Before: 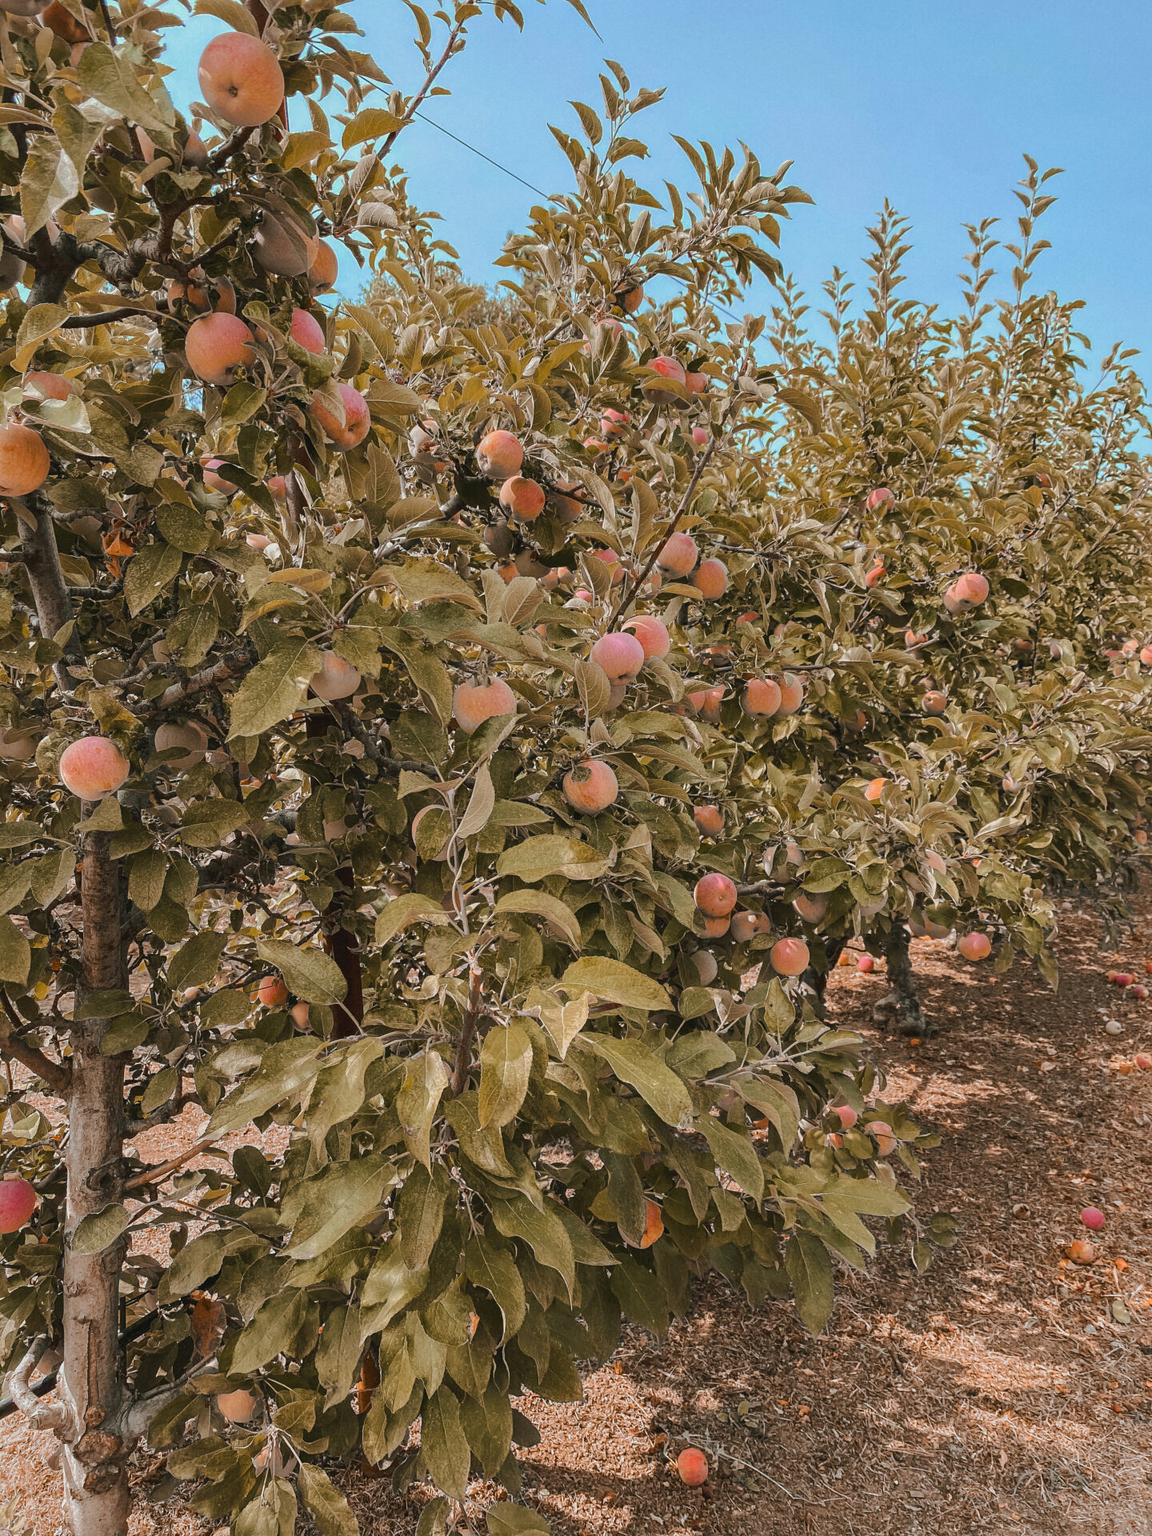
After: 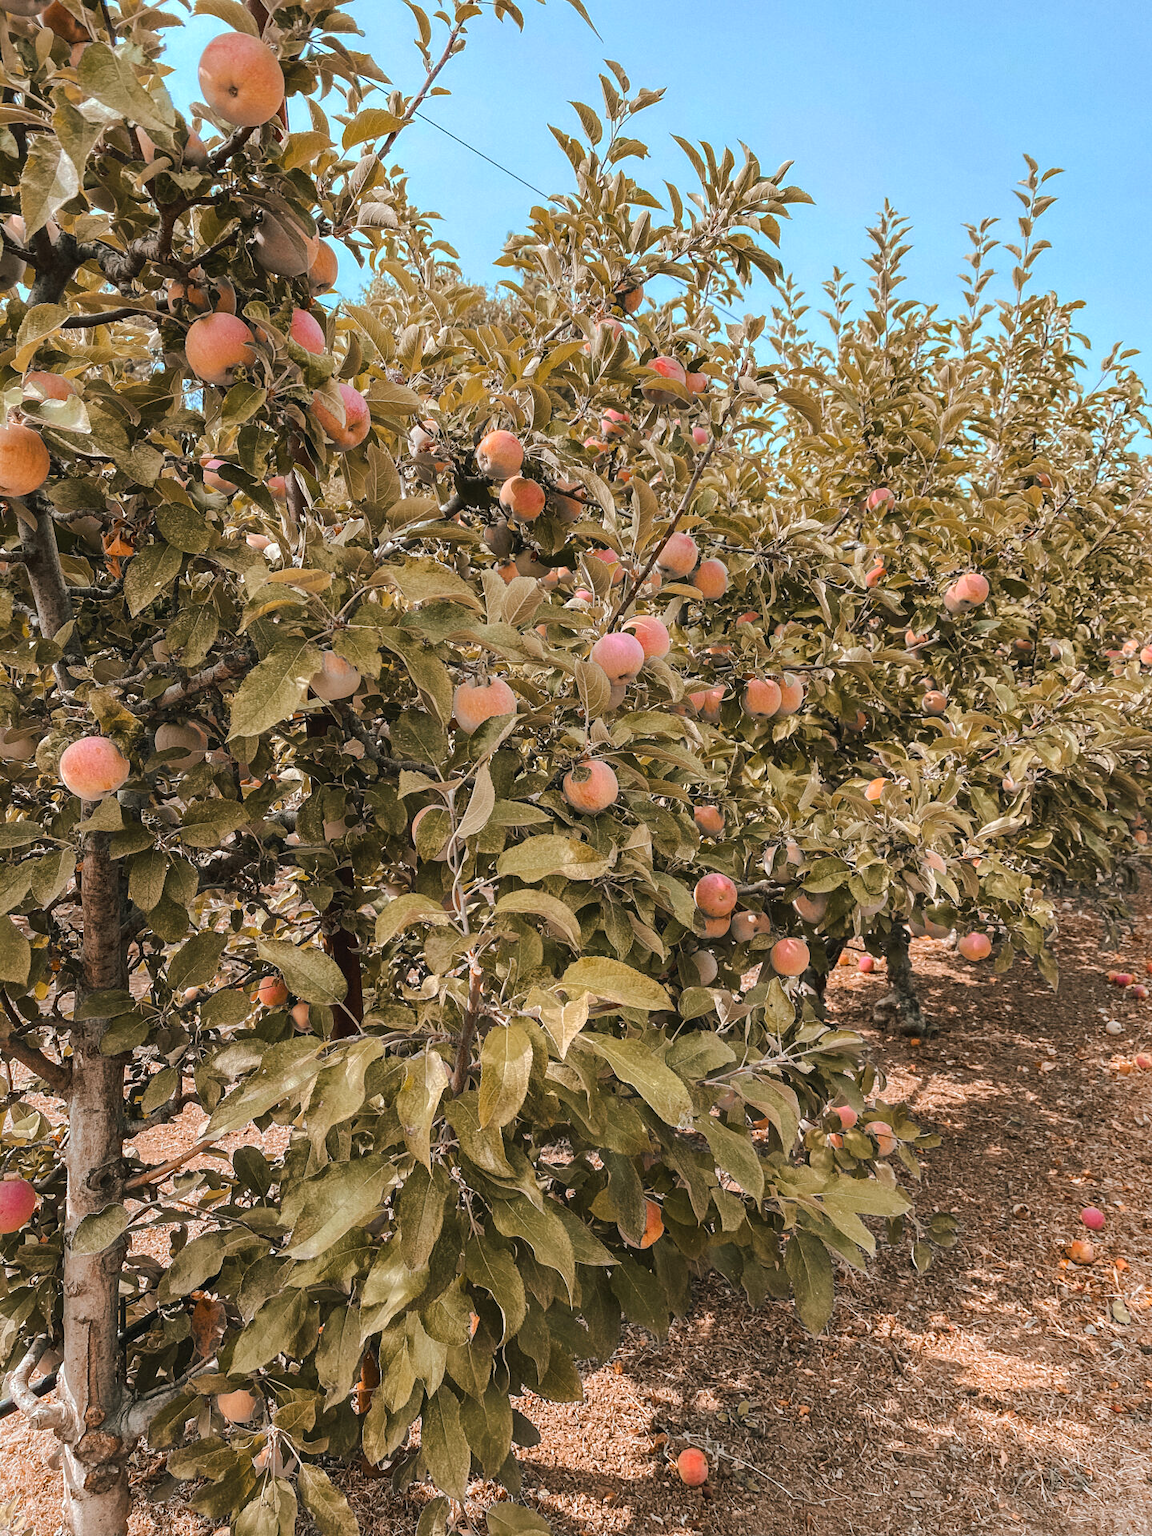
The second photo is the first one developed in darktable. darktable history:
tone equalizer: -8 EV -0.386 EV, -7 EV -0.417 EV, -6 EV -0.345 EV, -5 EV -0.195 EV, -3 EV 0.203 EV, -2 EV 0.329 EV, -1 EV 0.38 EV, +0 EV 0.394 EV
